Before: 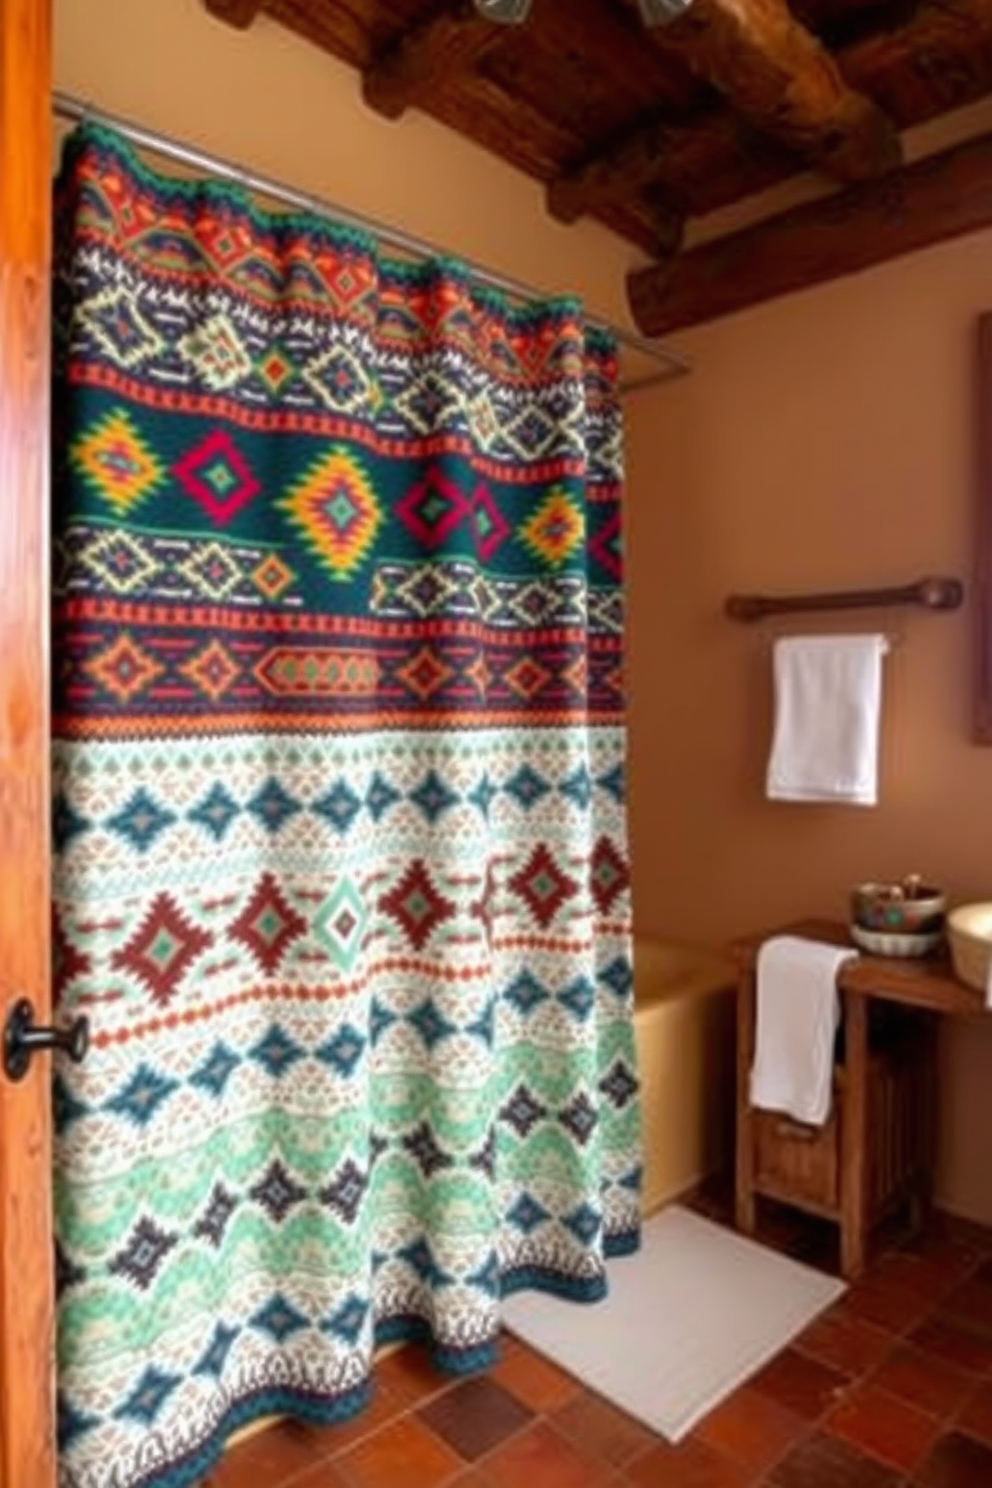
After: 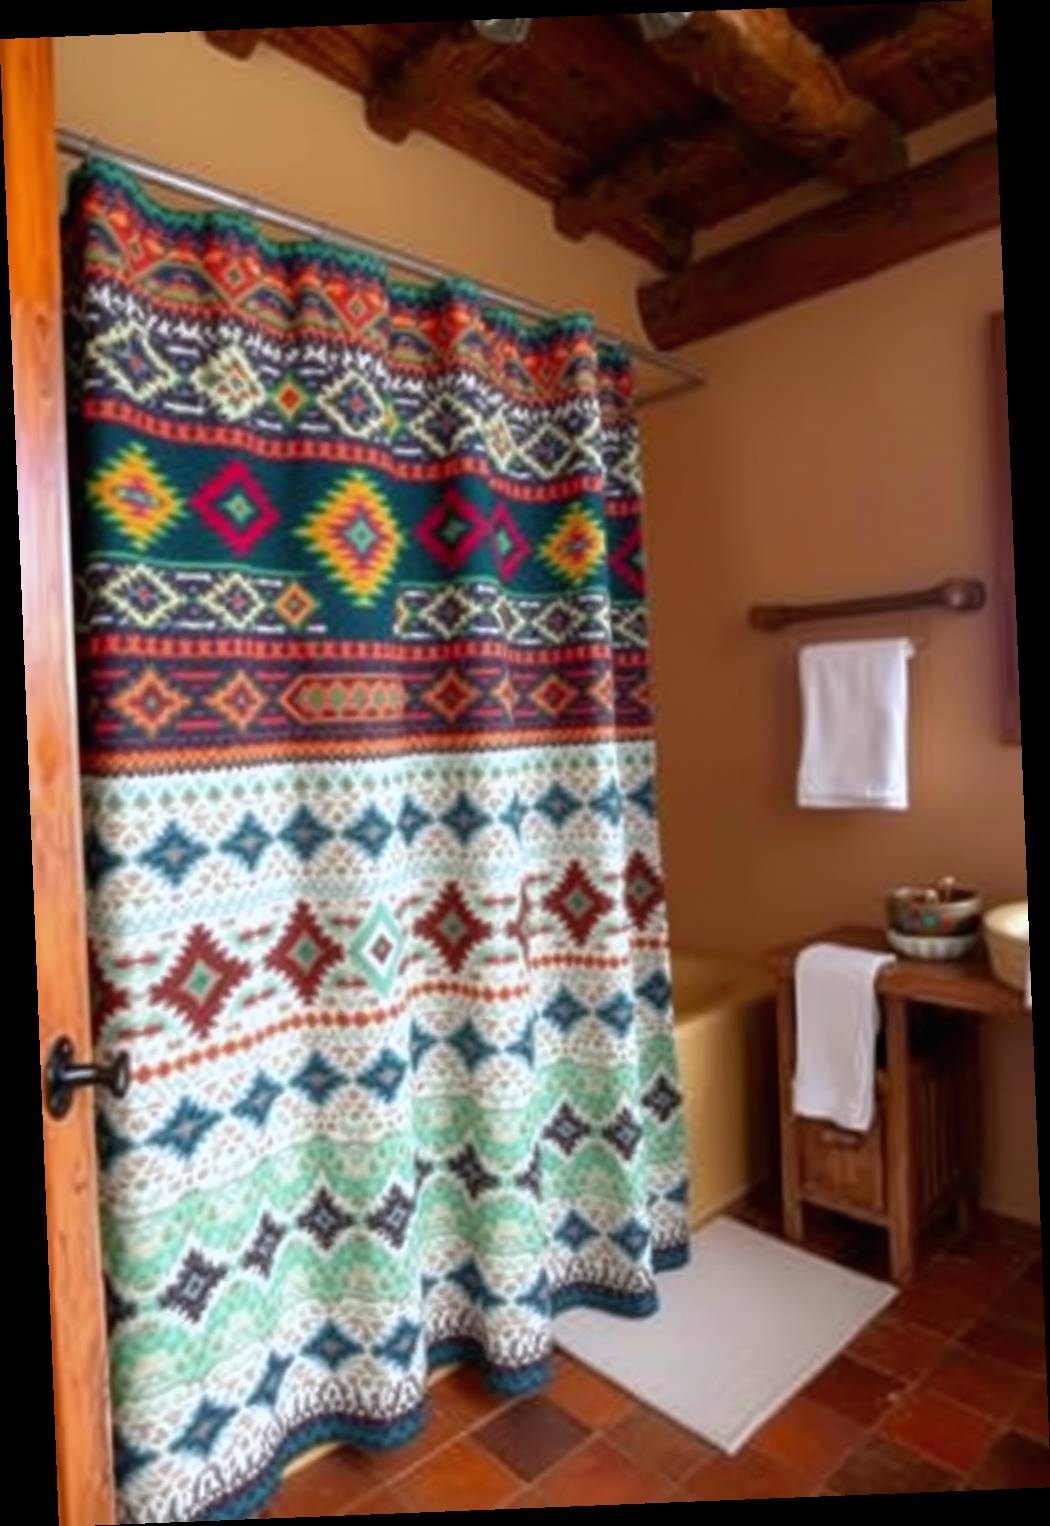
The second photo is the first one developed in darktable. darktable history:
white balance: red 0.967, blue 1.049
rotate and perspective: rotation -2.29°, automatic cropping off
